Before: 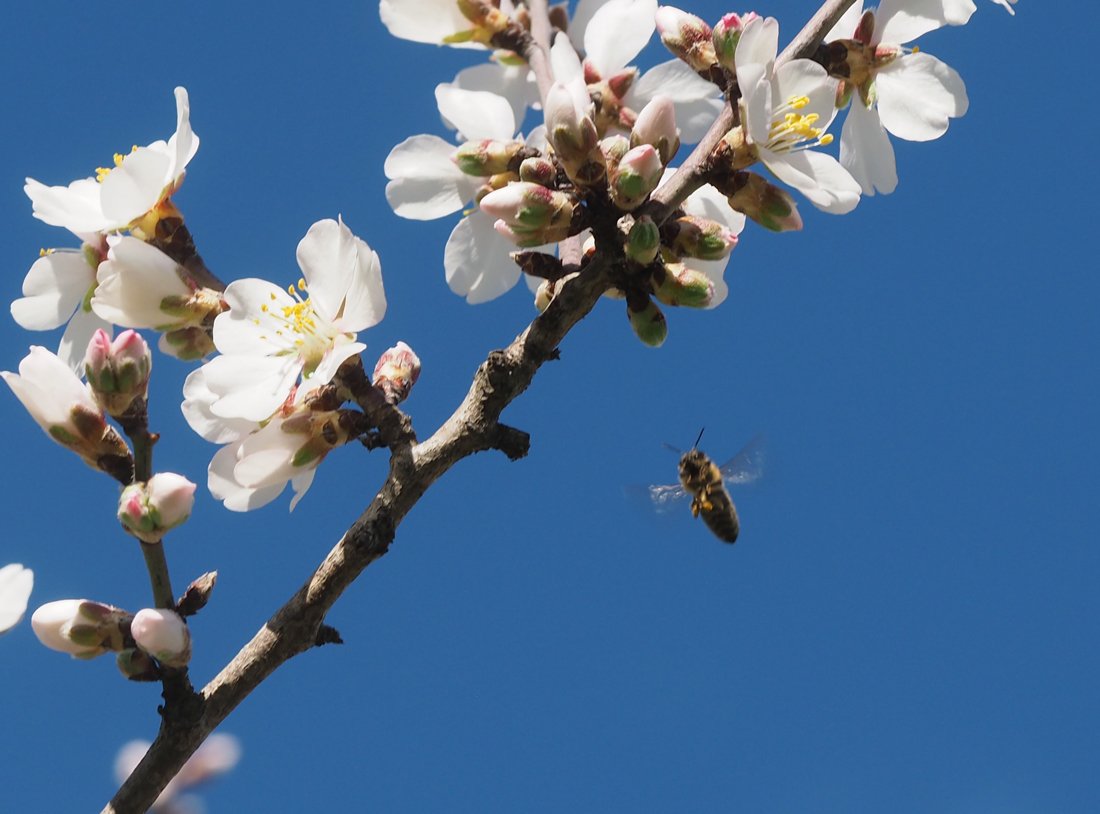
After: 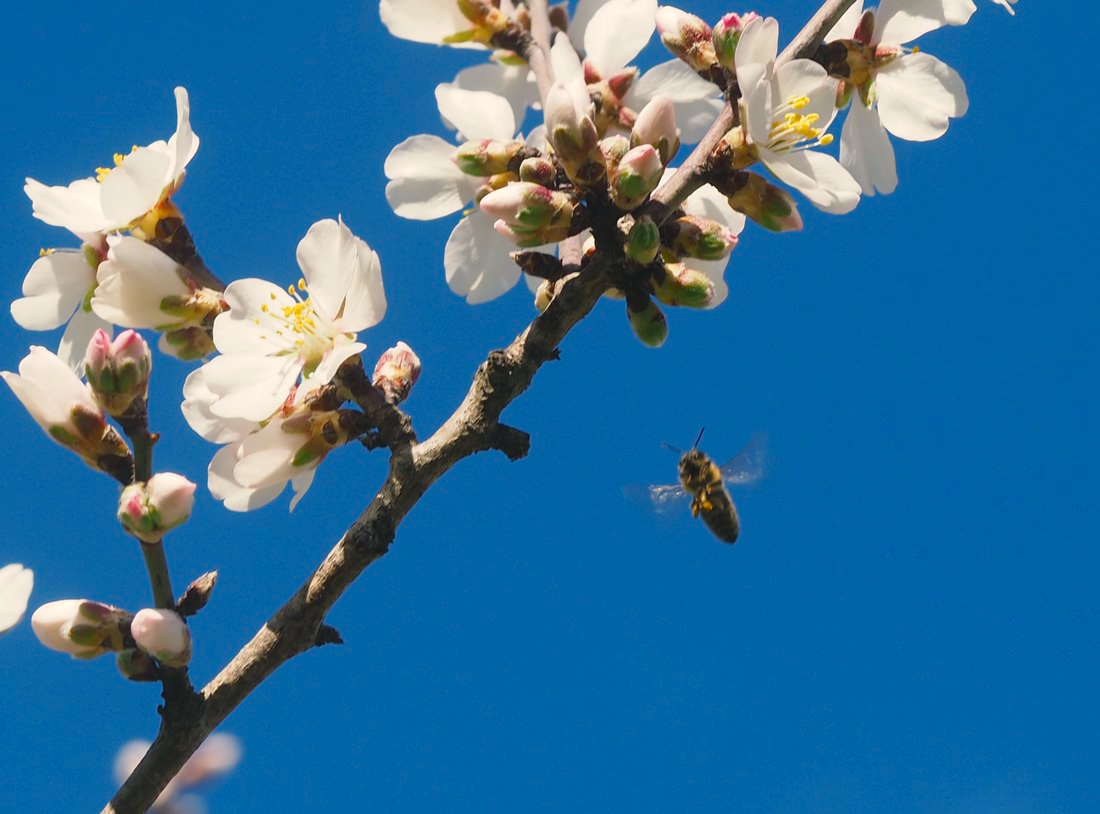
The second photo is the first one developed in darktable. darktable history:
color balance rgb: shadows lift › chroma 2%, shadows lift › hue 219.6°, power › hue 313.2°, highlights gain › chroma 3%, highlights gain › hue 75.6°, global offset › luminance 0.5%, perceptual saturation grading › global saturation 15.33%, perceptual saturation grading › highlights -19.33%, perceptual saturation grading › shadows 20%, global vibrance 20%
